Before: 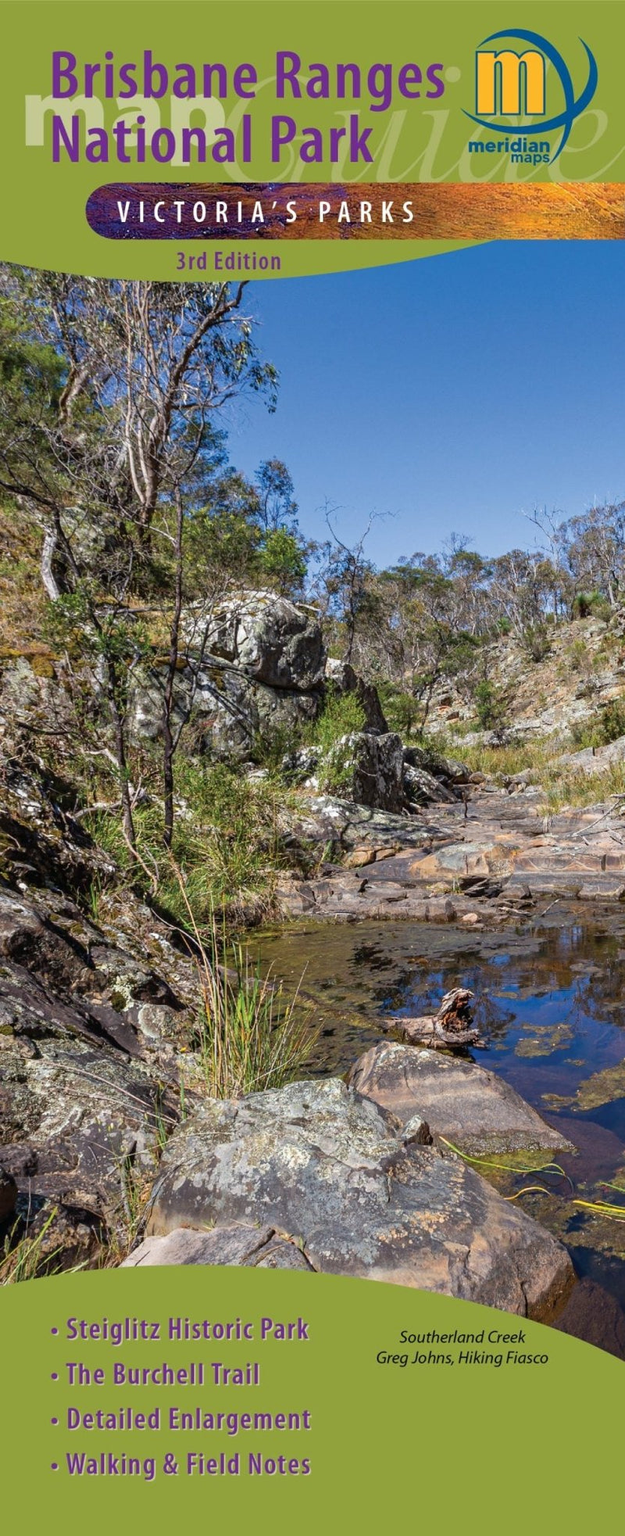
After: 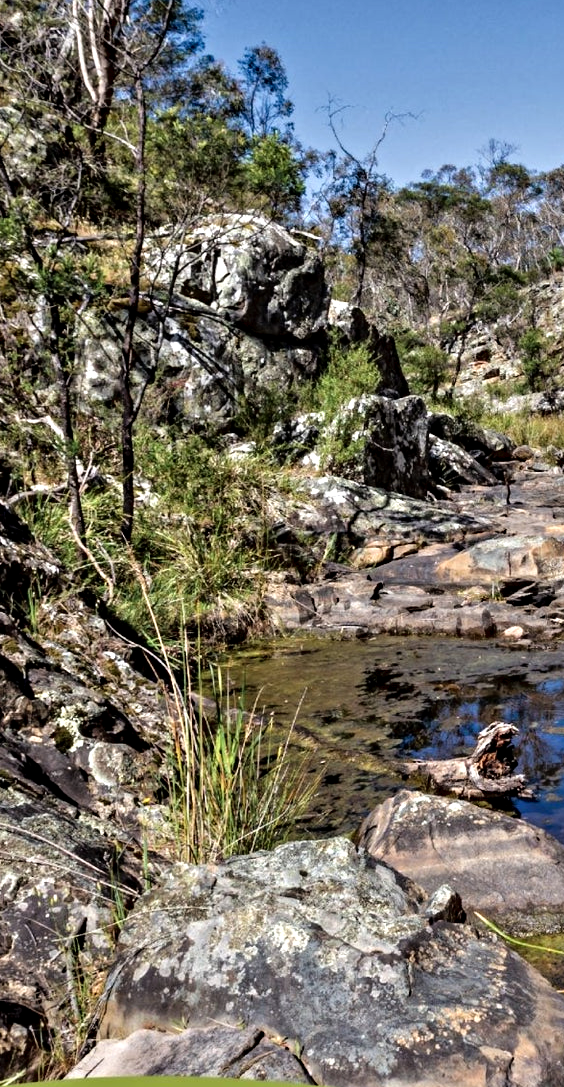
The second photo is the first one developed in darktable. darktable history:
rgb curve: curves: ch0 [(0, 0) (0.136, 0.078) (0.262, 0.245) (0.414, 0.42) (1, 1)], compensate middle gray true, preserve colors basic power
crop: left 11.123%, top 27.61%, right 18.3%, bottom 17.034%
contrast equalizer: y [[0.511, 0.558, 0.631, 0.632, 0.559, 0.512], [0.5 ×6], [0.507, 0.559, 0.627, 0.644, 0.647, 0.647], [0 ×6], [0 ×6]]
